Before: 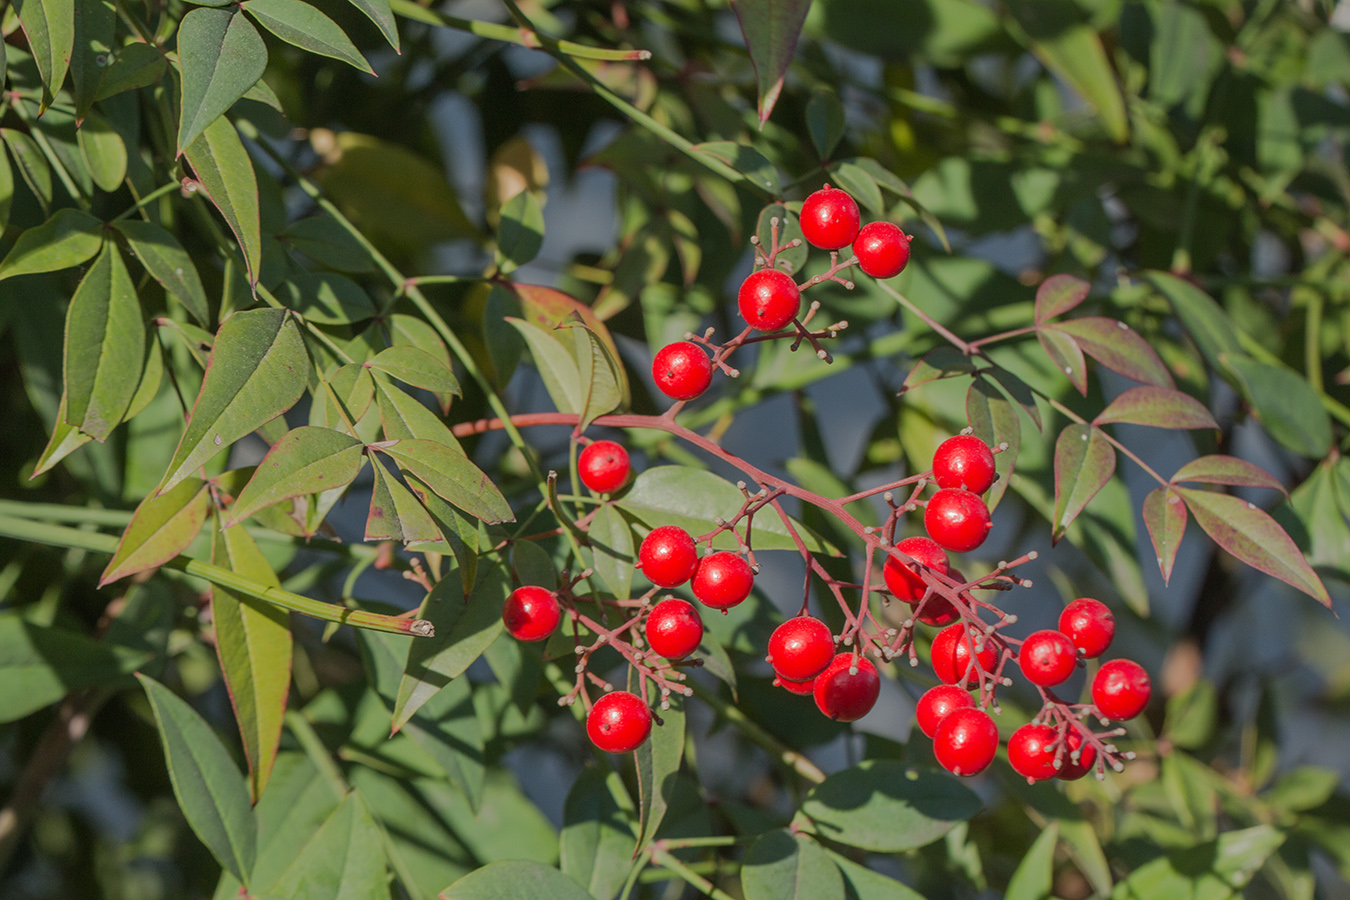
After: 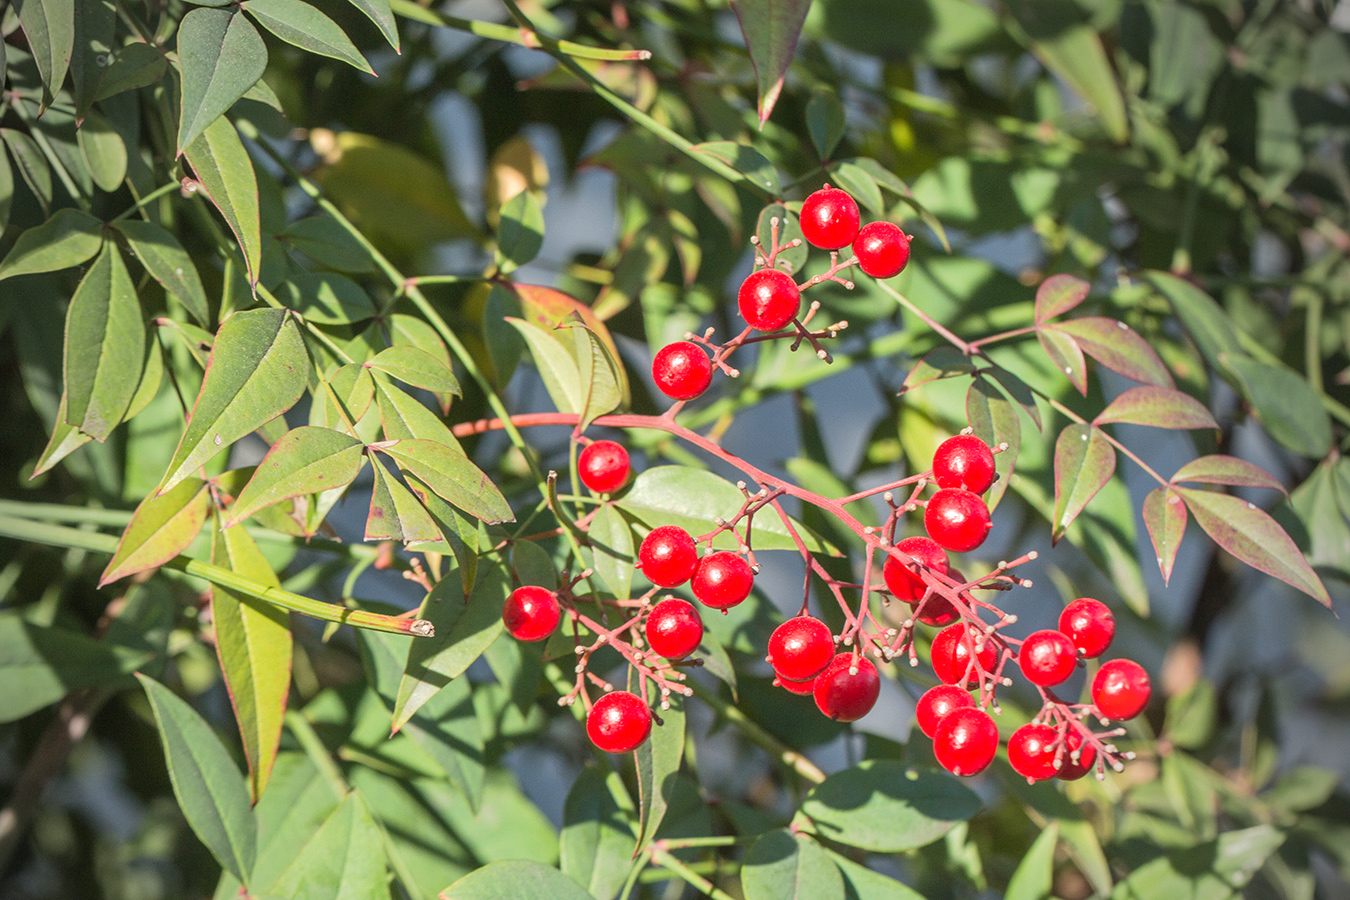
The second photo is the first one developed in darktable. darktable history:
exposure: exposure 1 EV, compensate highlight preservation false
vignetting: fall-off start 71.56%, brightness -0.511, saturation -0.513, center (-0.037, 0.147), unbound false
tone equalizer: edges refinement/feathering 500, mask exposure compensation -1.57 EV, preserve details no
